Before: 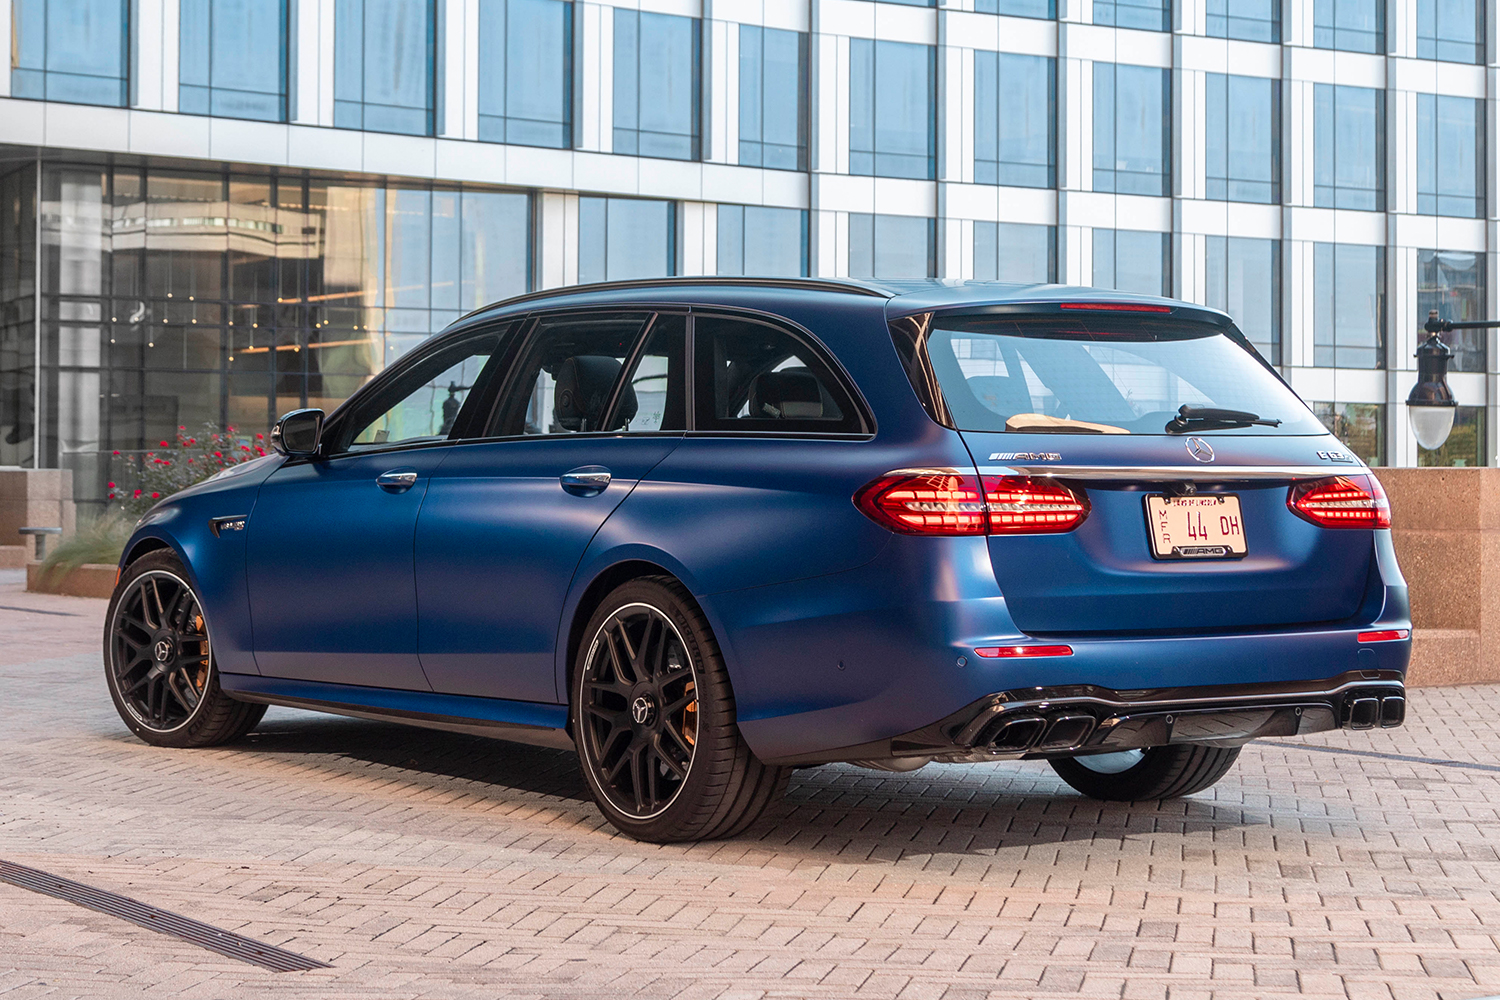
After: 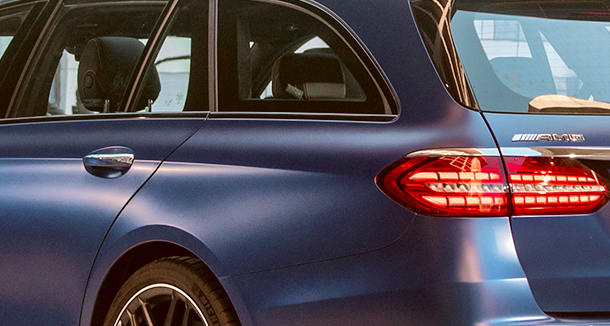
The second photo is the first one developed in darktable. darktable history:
shadows and highlights: soften with gaussian
color correction: highlights a* -0.558, highlights b* 0.156, shadows a* 5.19, shadows b* 20.55
crop: left 31.842%, top 31.997%, right 27.467%, bottom 35.359%
